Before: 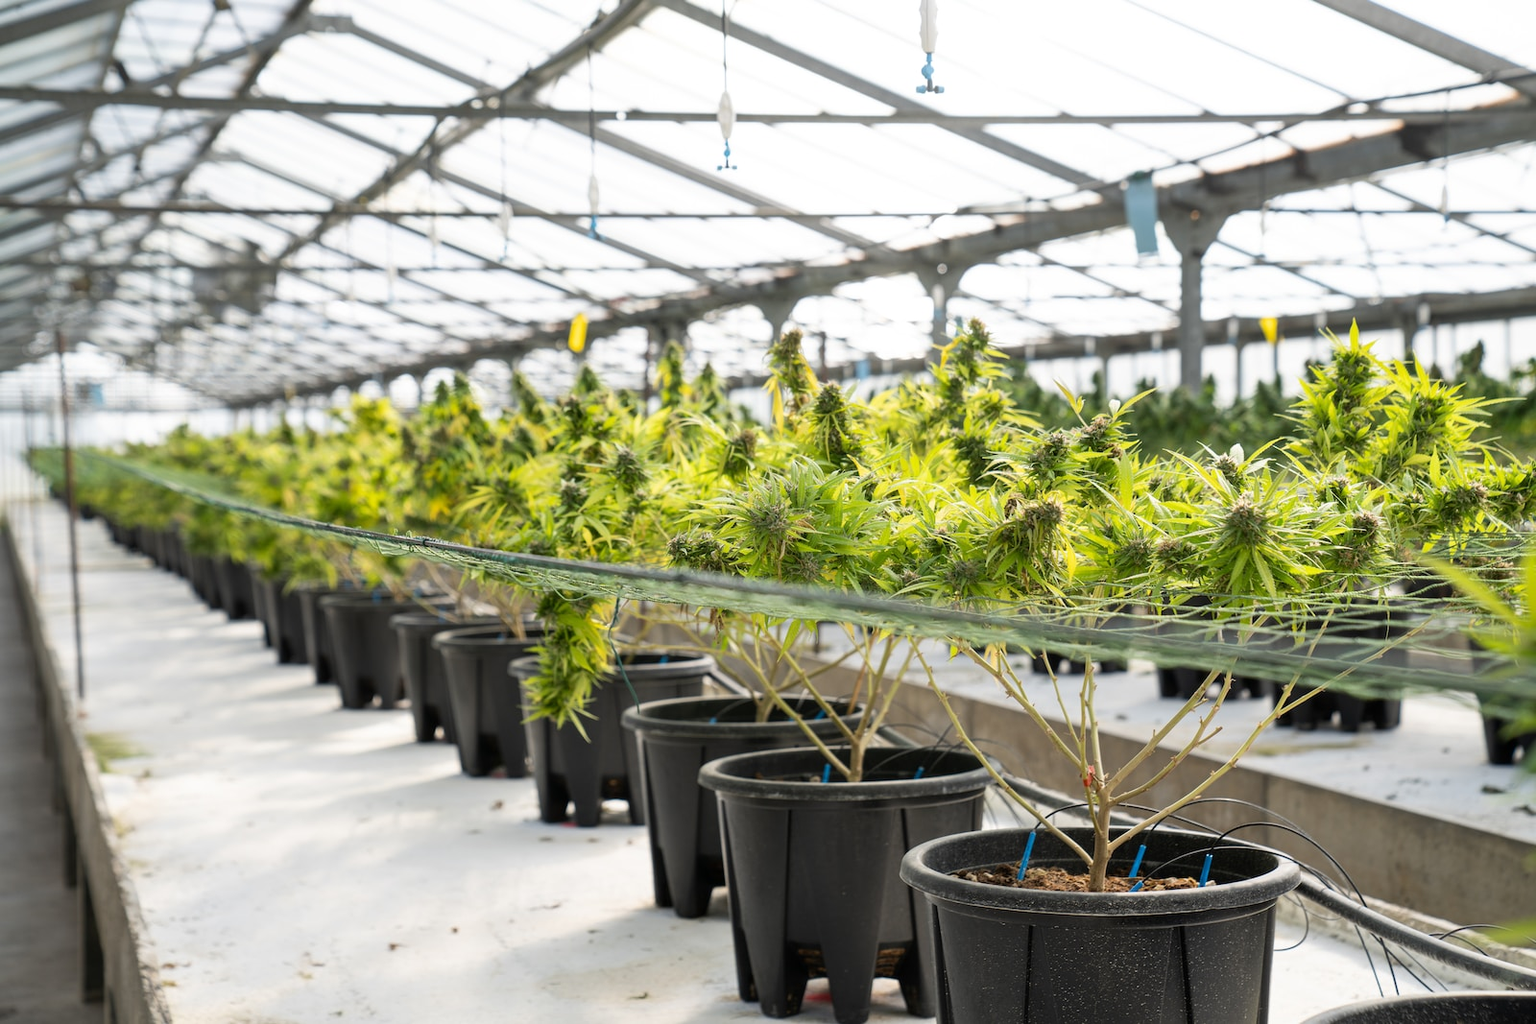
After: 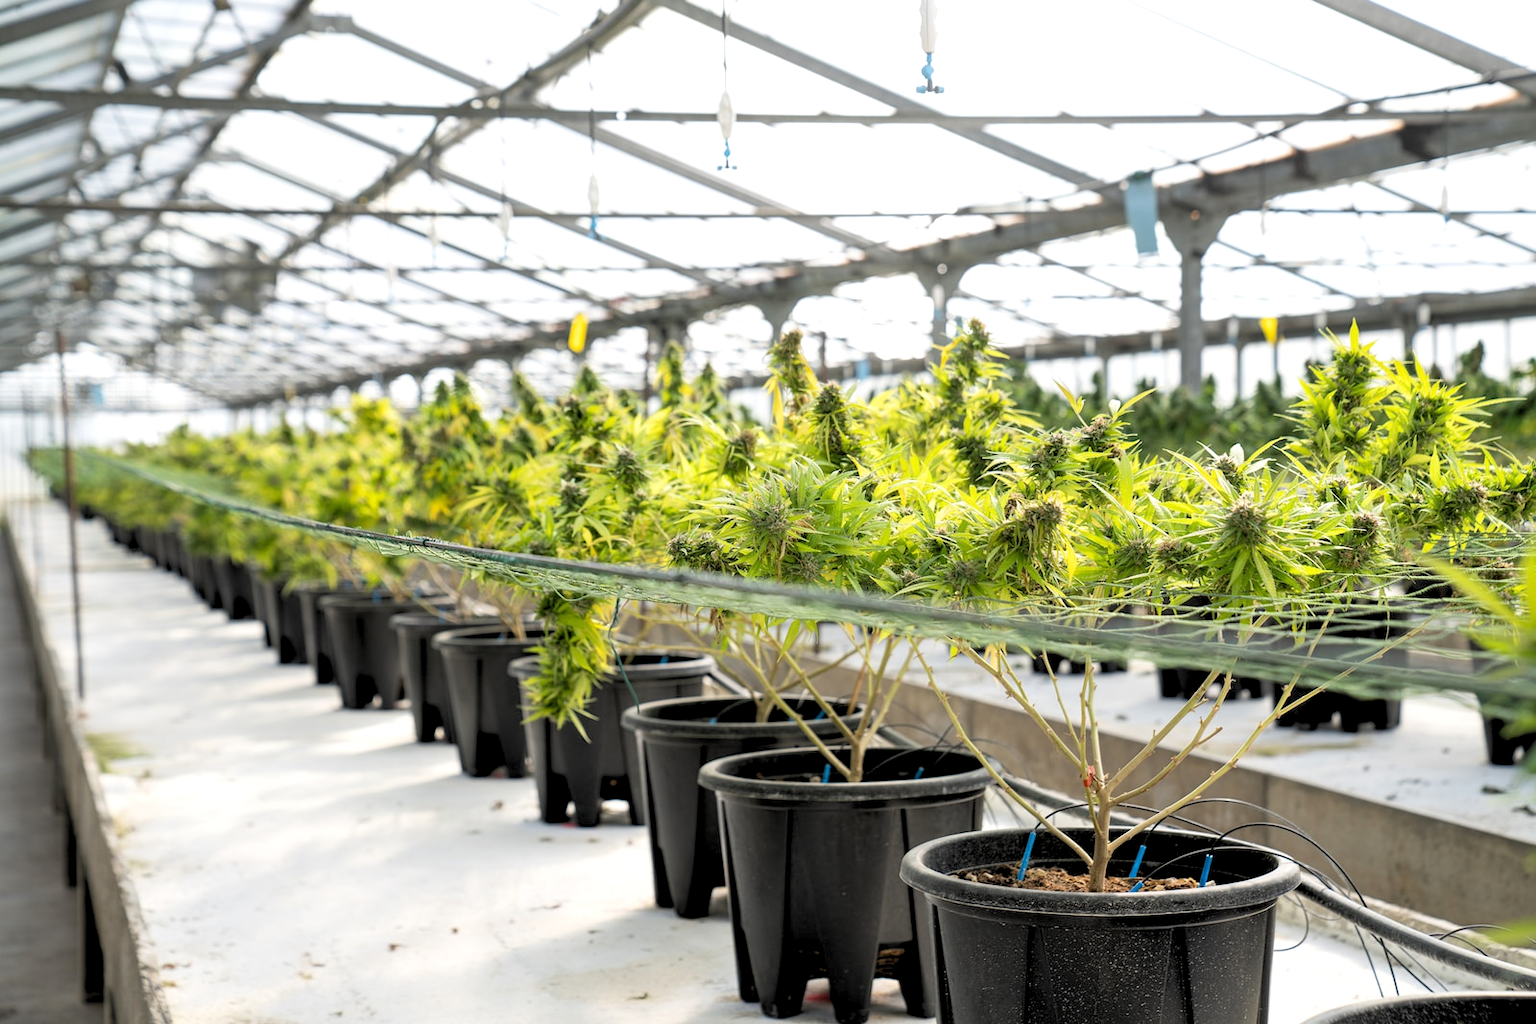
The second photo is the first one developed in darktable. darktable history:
rgb levels: levels [[0.013, 0.434, 0.89], [0, 0.5, 1], [0, 0.5, 1]]
